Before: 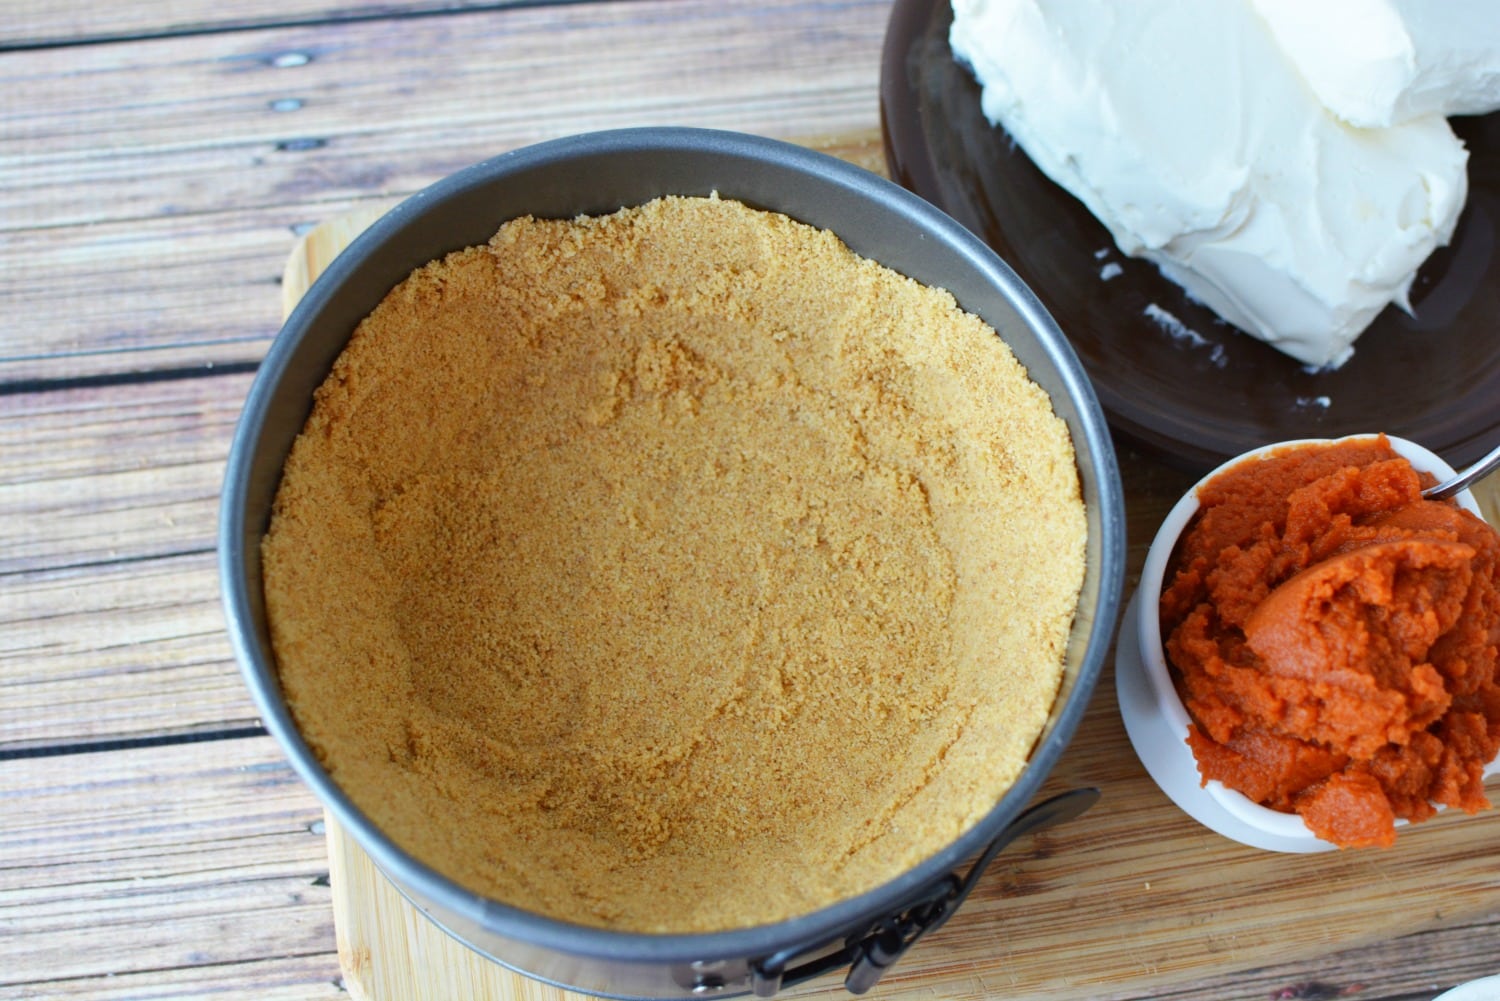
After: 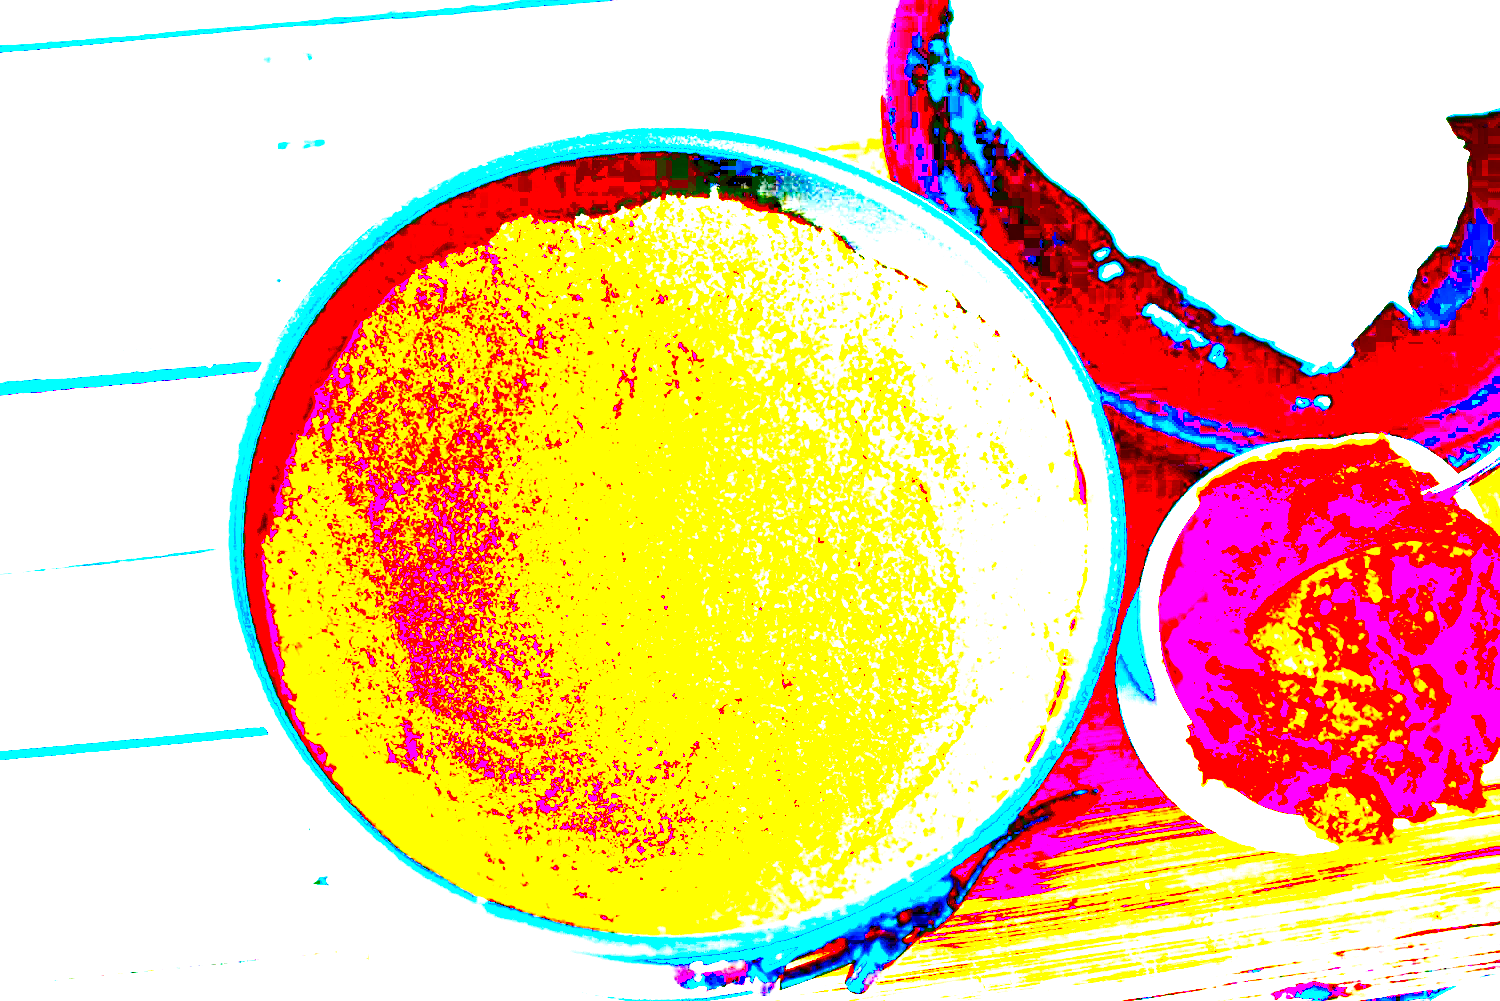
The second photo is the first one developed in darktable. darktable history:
exposure: black level correction 0.099, exposure 3.042 EV, compensate highlight preservation false
color correction: highlights a* -4.43, highlights b* 7.06
contrast brightness saturation: contrast 0.026, brightness 0.062, saturation 0.127
